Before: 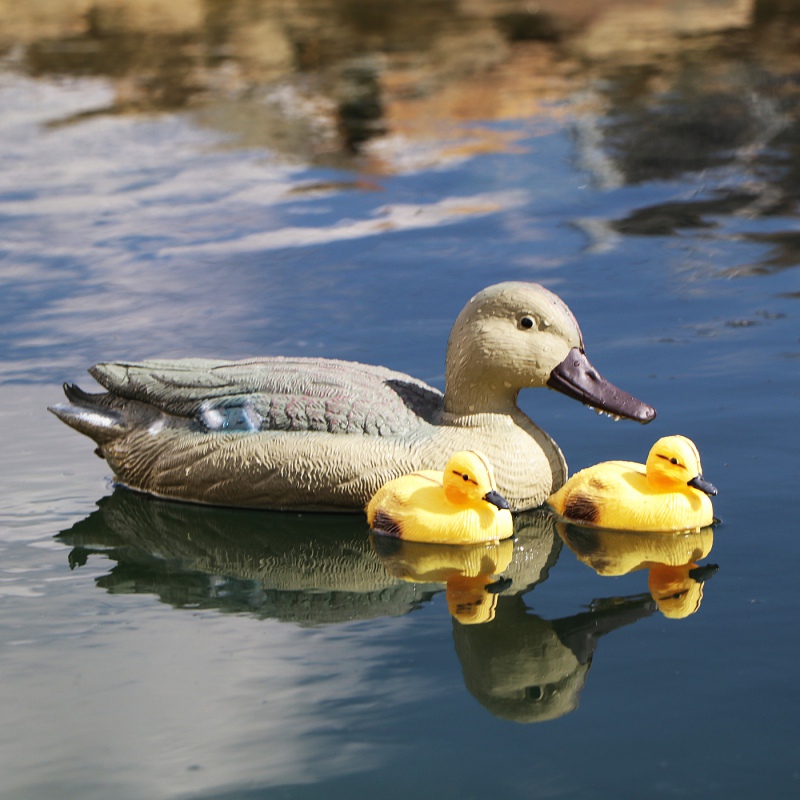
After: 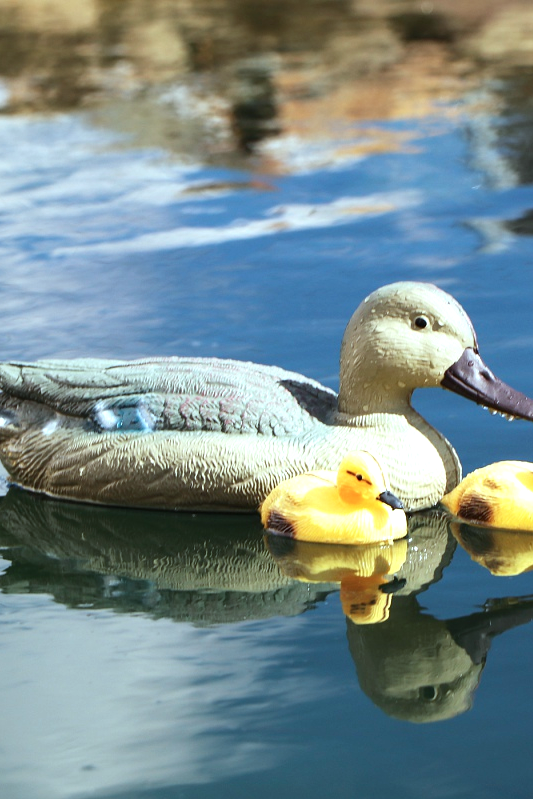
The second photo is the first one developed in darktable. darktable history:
color correction: highlights a* -10.32, highlights b* -9.78
exposure: exposure 0.525 EV, compensate exposure bias true, compensate highlight preservation false
crop and rotate: left 13.411%, right 19.922%
tone curve: curves: ch0 [(0, 0) (0.161, 0.144) (0.501, 0.497) (1, 1)], color space Lab, independent channels, preserve colors none
